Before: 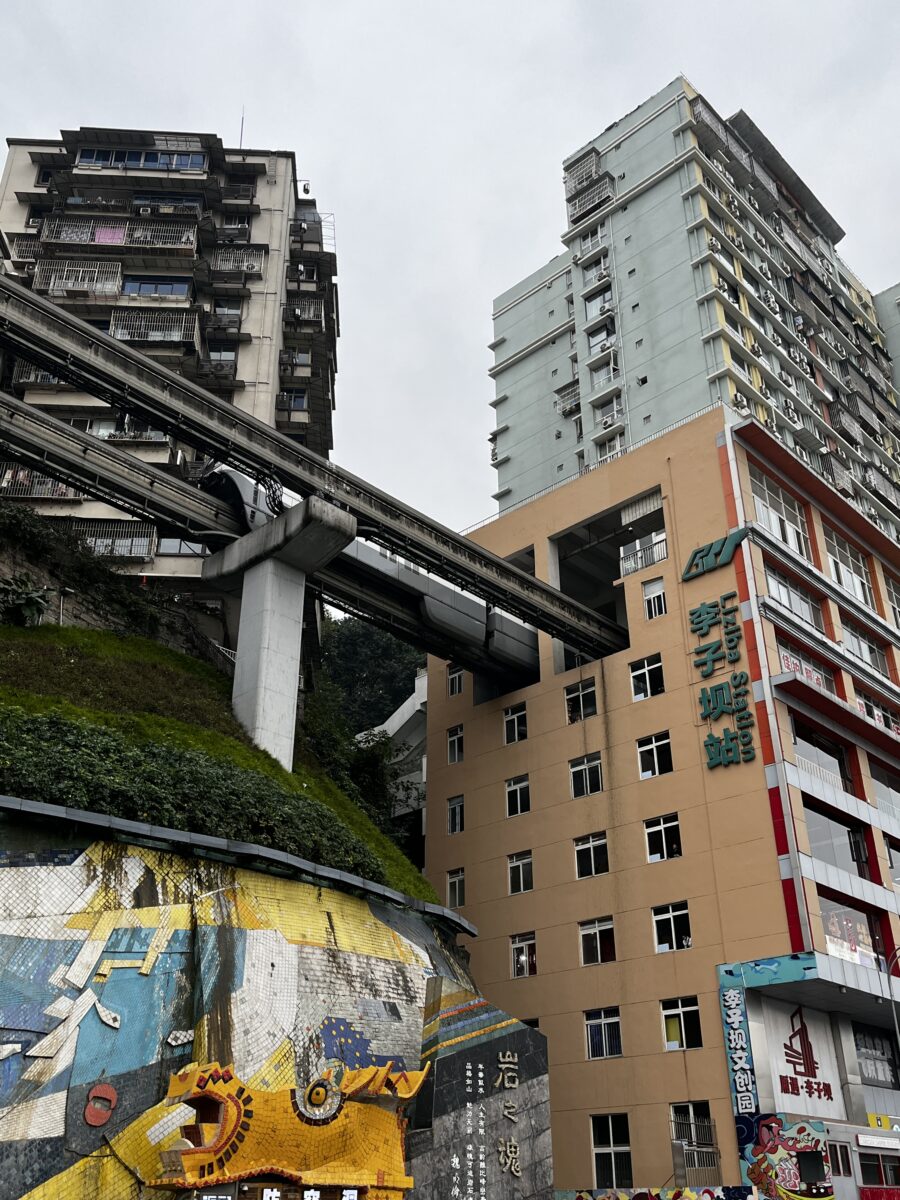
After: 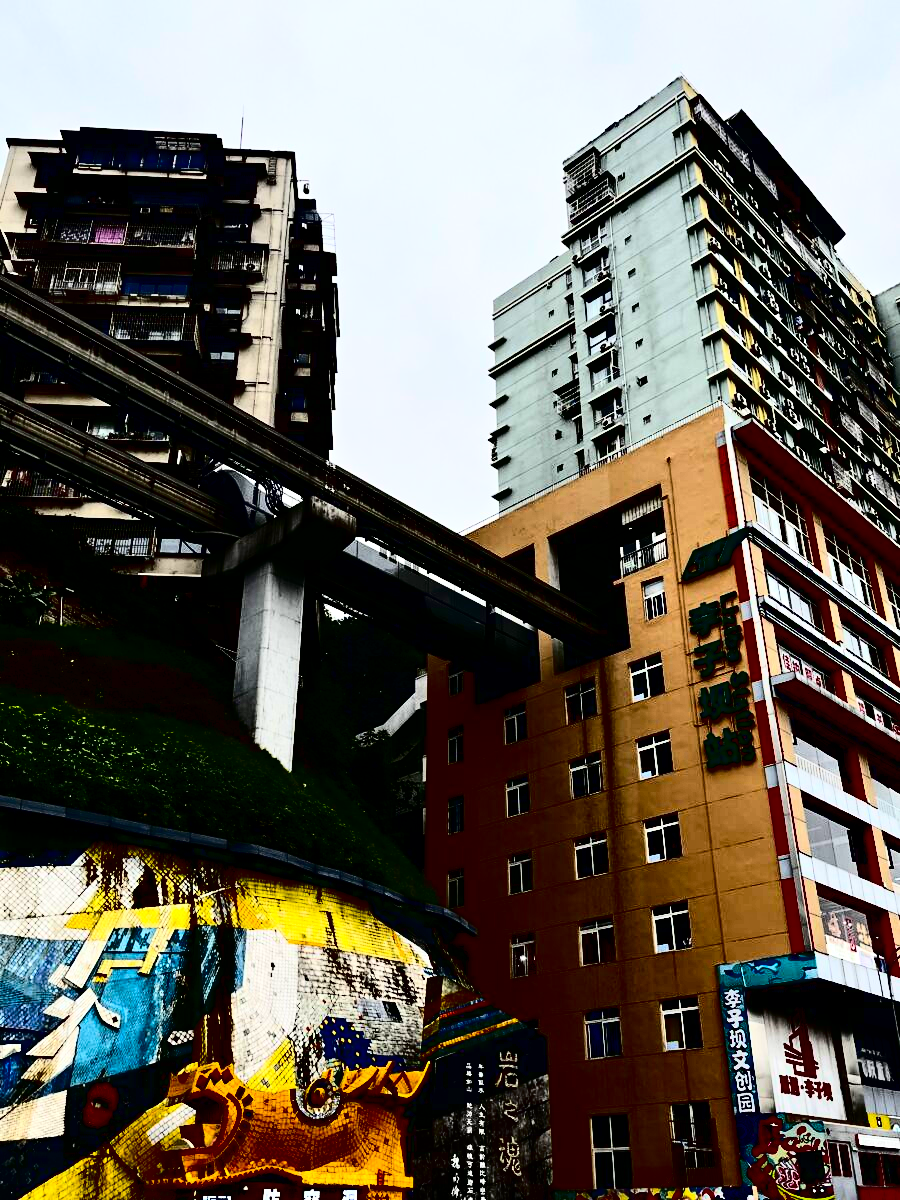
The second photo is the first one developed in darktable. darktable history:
contrast equalizer: octaves 7, y [[0.6 ×6], [0.55 ×6], [0 ×6], [0 ×6], [0 ×6]], mix 0.15
tone equalizer: -8 EV -0.528 EV, -7 EV -0.319 EV, -6 EV -0.083 EV, -5 EV 0.413 EV, -4 EV 0.985 EV, -3 EV 0.791 EV, -2 EV -0.01 EV, -1 EV 0.14 EV, +0 EV -0.012 EV, smoothing 1
contrast brightness saturation: contrast 0.77, brightness -1, saturation 1
